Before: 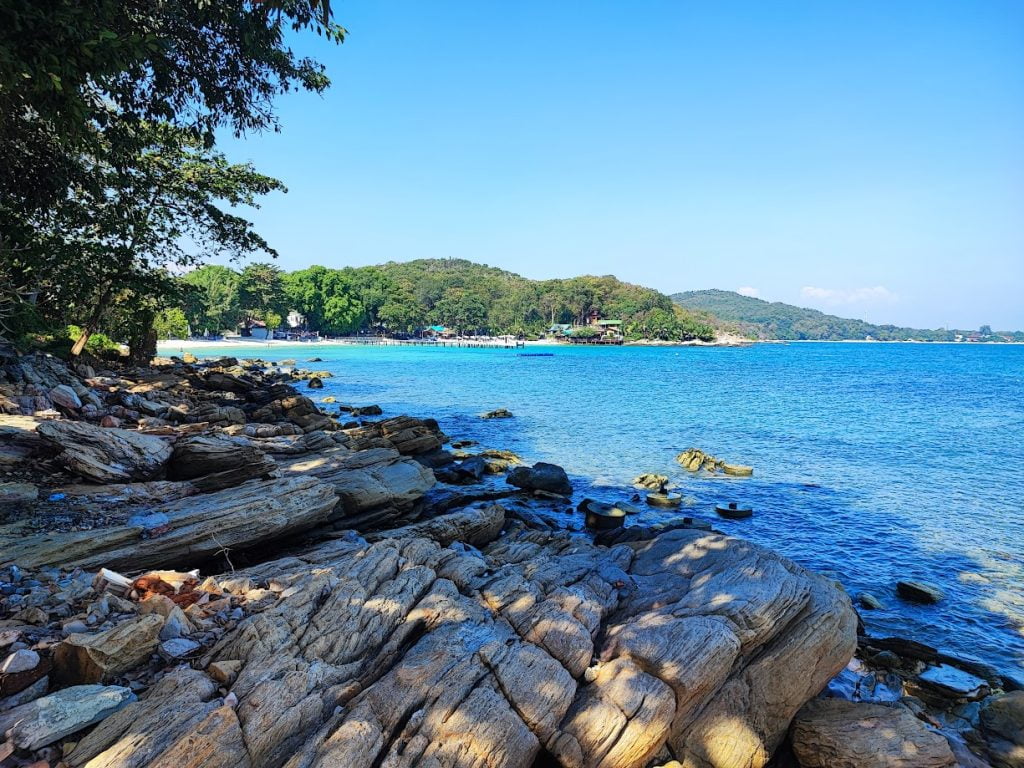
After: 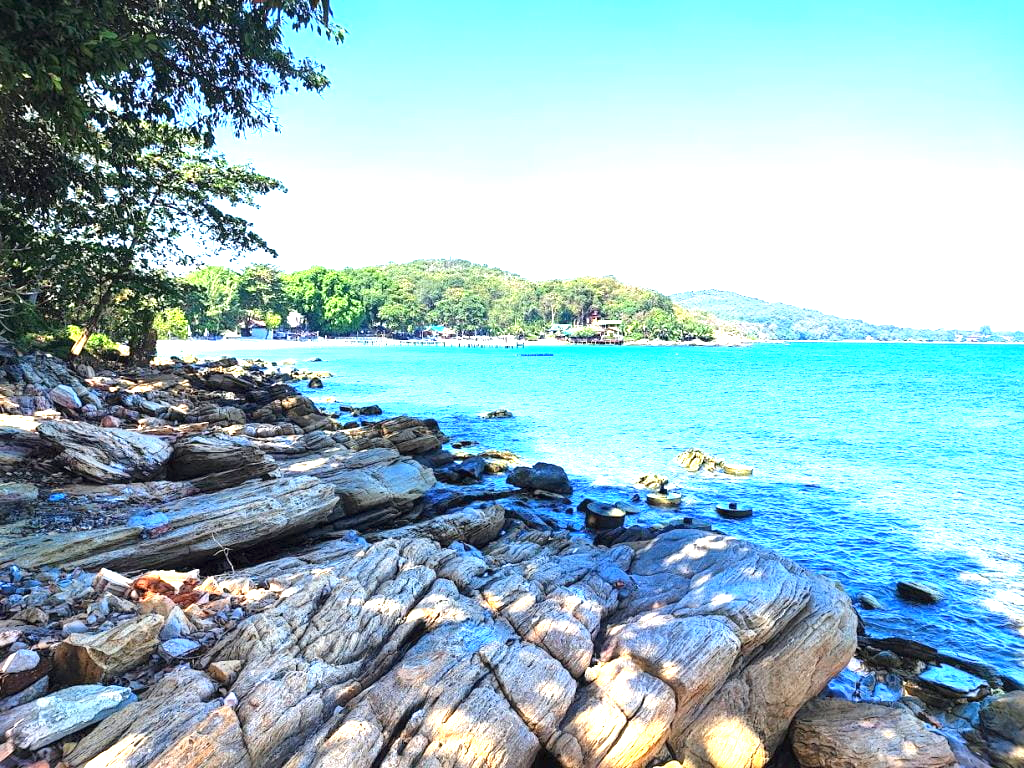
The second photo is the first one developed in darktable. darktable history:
exposure: black level correction 0, exposure 1.595 EV, compensate exposure bias true, compensate highlight preservation false
